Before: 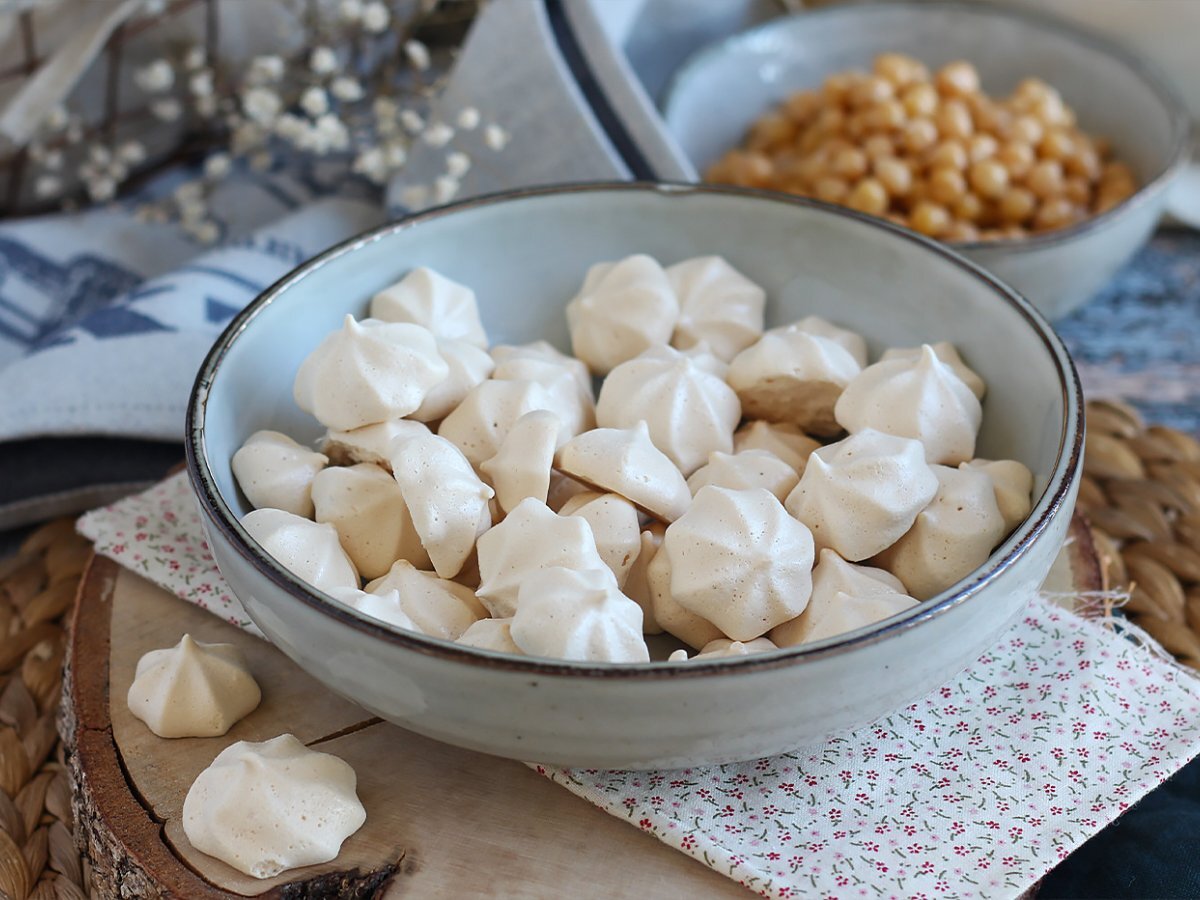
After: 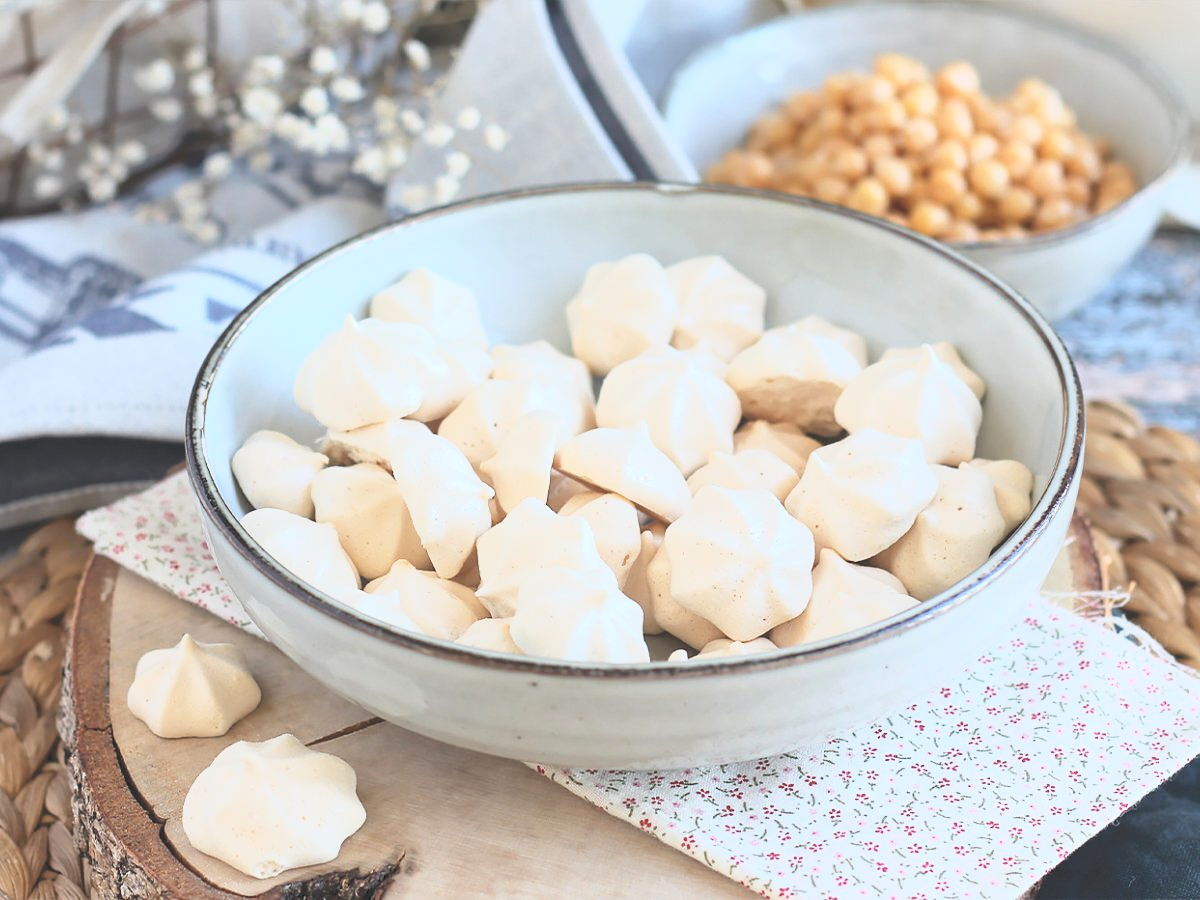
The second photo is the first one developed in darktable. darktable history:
tone curve: curves: ch0 [(0, 0) (0.003, 0.195) (0.011, 0.161) (0.025, 0.21) (0.044, 0.24) (0.069, 0.254) (0.1, 0.283) (0.136, 0.347) (0.177, 0.412) (0.224, 0.455) (0.277, 0.531) (0.335, 0.606) (0.399, 0.679) (0.468, 0.748) (0.543, 0.814) (0.623, 0.876) (0.709, 0.927) (0.801, 0.949) (0.898, 0.962) (1, 1)], color space Lab, independent channels, preserve colors none
